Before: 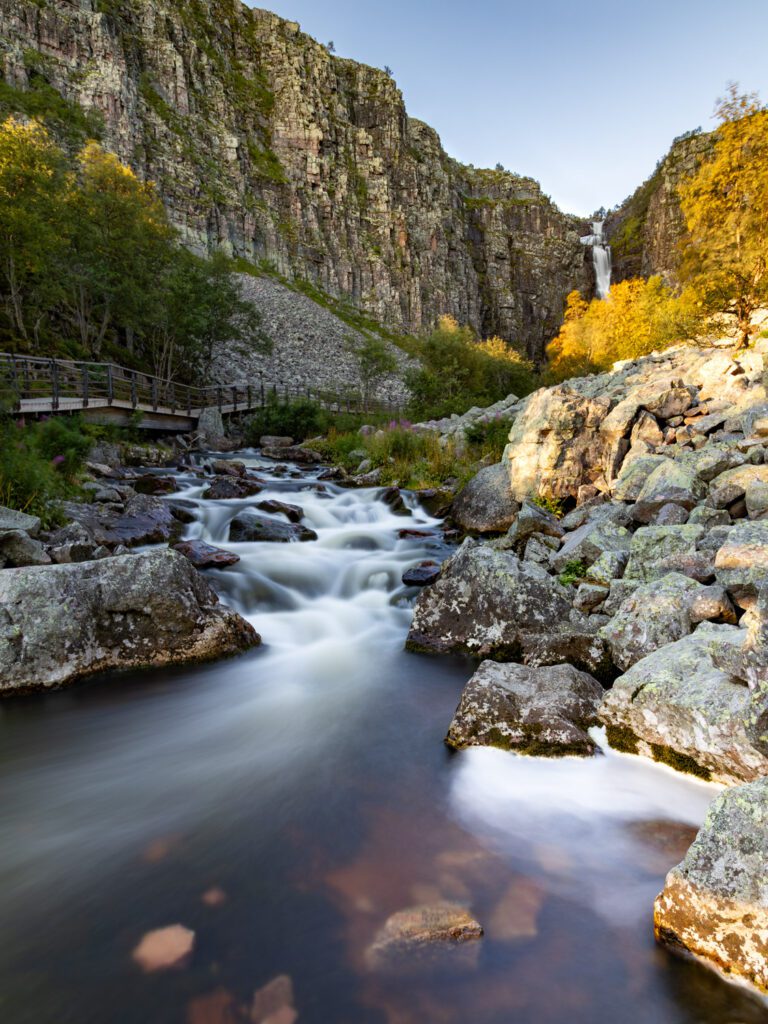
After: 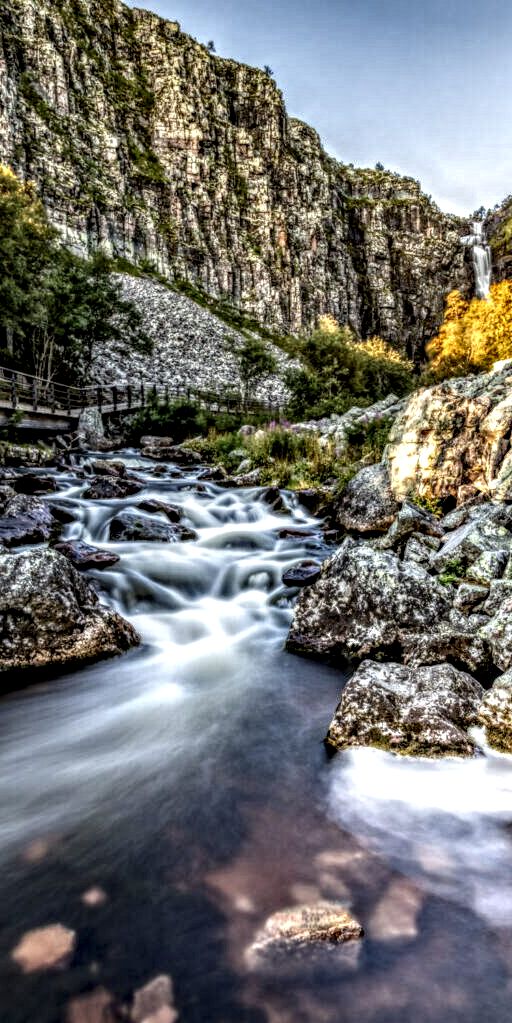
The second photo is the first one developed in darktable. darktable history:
local contrast: highlights 0%, shadows 0%, detail 300%, midtone range 0.3
contrast equalizer: y [[0.511, 0.558, 0.631, 0.632, 0.559, 0.512], [0.5 ×6], [0.507, 0.559, 0.627, 0.644, 0.647, 0.647], [0 ×6], [0 ×6]]
crop and rotate: left 15.754%, right 17.579%
